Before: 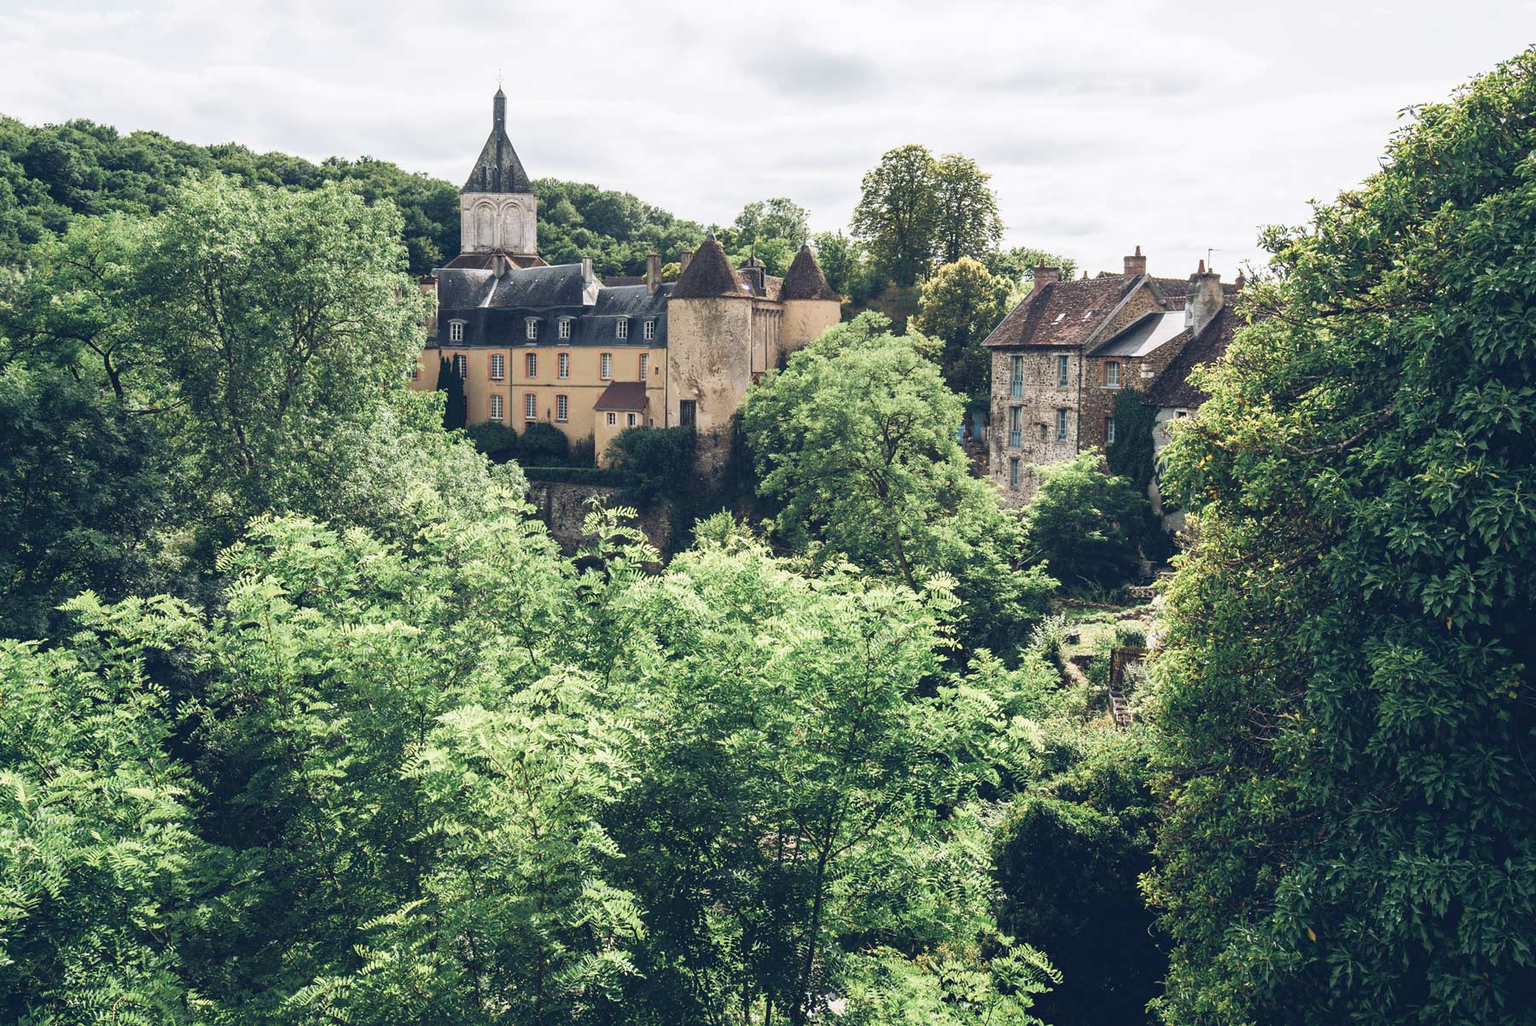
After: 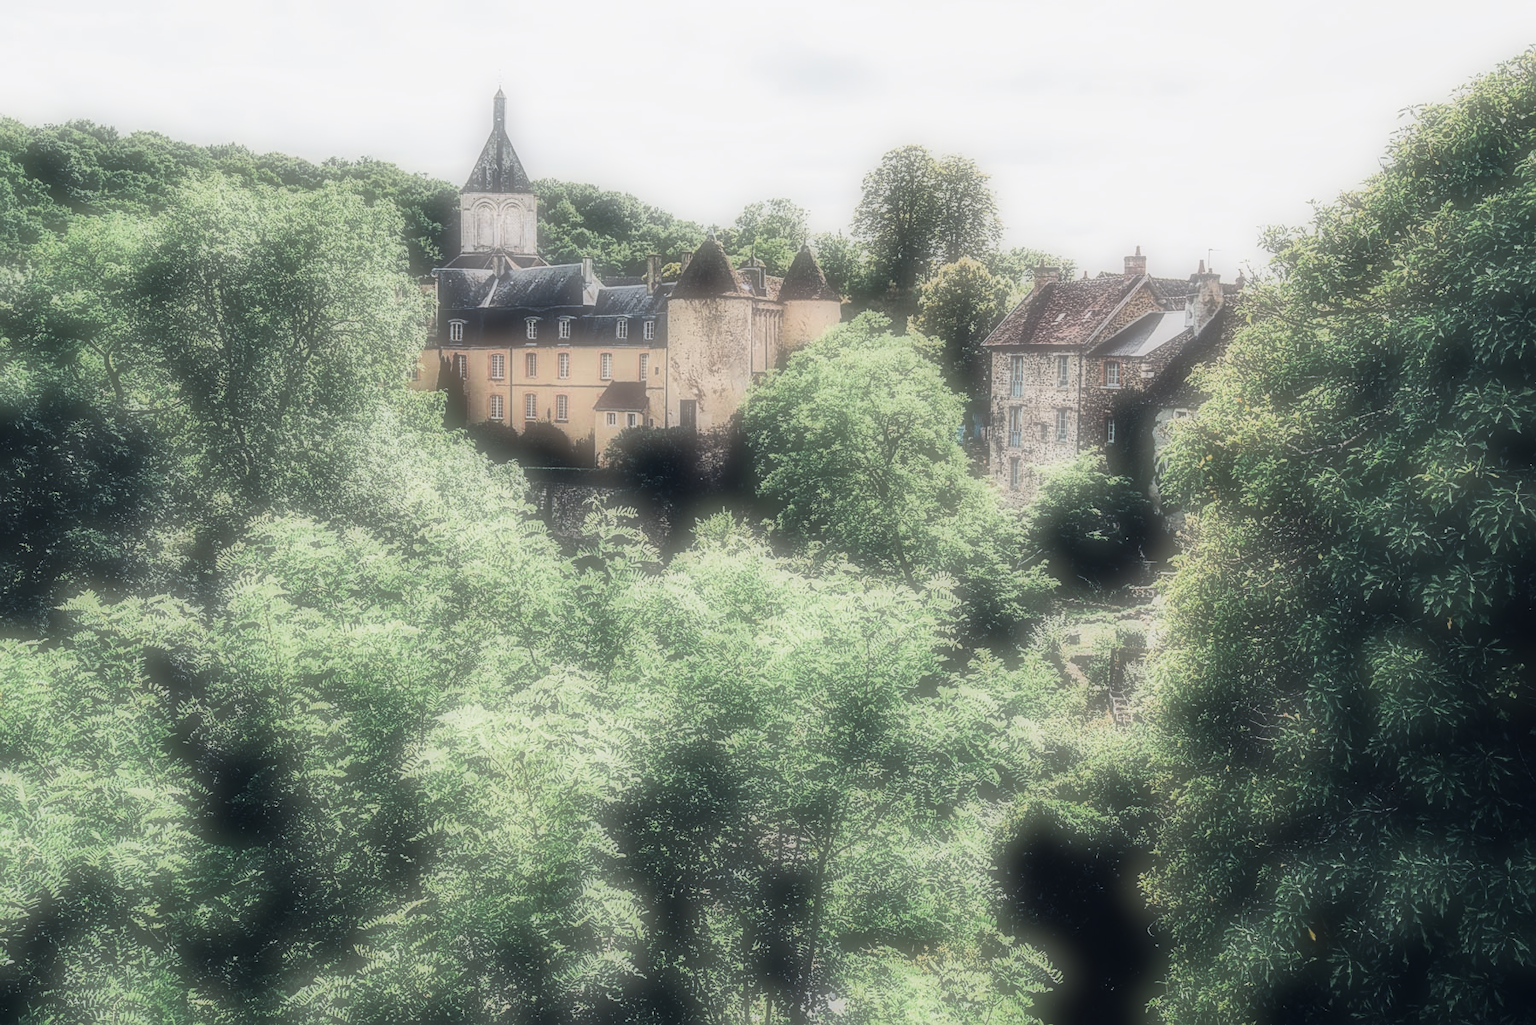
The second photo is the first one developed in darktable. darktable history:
filmic rgb: black relative exposure -7.5 EV, white relative exposure 5 EV, hardness 3.31, contrast 1.3, contrast in shadows safe
tone equalizer: -8 EV -0.75 EV, -7 EV -0.7 EV, -6 EV -0.6 EV, -5 EV -0.4 EV, -3 EV 0.4 EV, -2 EV 0.6 EV, -1 EV 0.7 EV, +0 EV 0.75 EV, edges refinement/feathering 500, mask exposure compensation -1.57 EV, preserve details no
soften: on, module defaults
sharpen: on, module defaults
local contrast: on, module defaults
